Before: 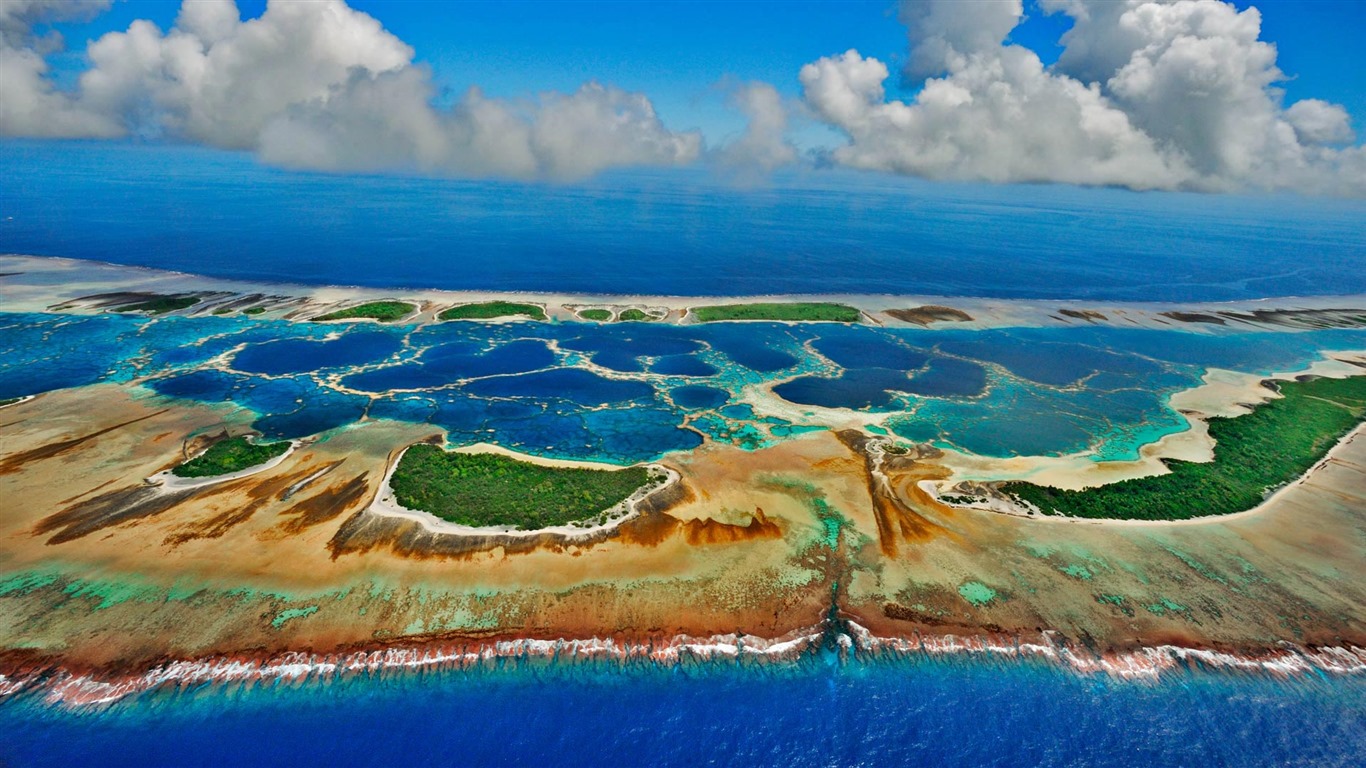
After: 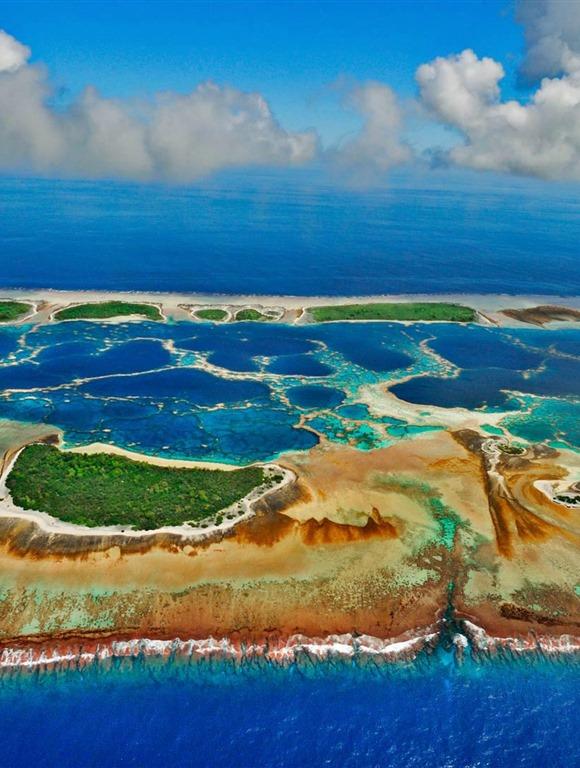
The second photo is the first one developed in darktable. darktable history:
crop: left 28.135%, right 29.34%
color calibration: illuminant same as pipeline (D50), adaptation XYZ, x 0.345, y 0.358, temperature 5012.66 K
